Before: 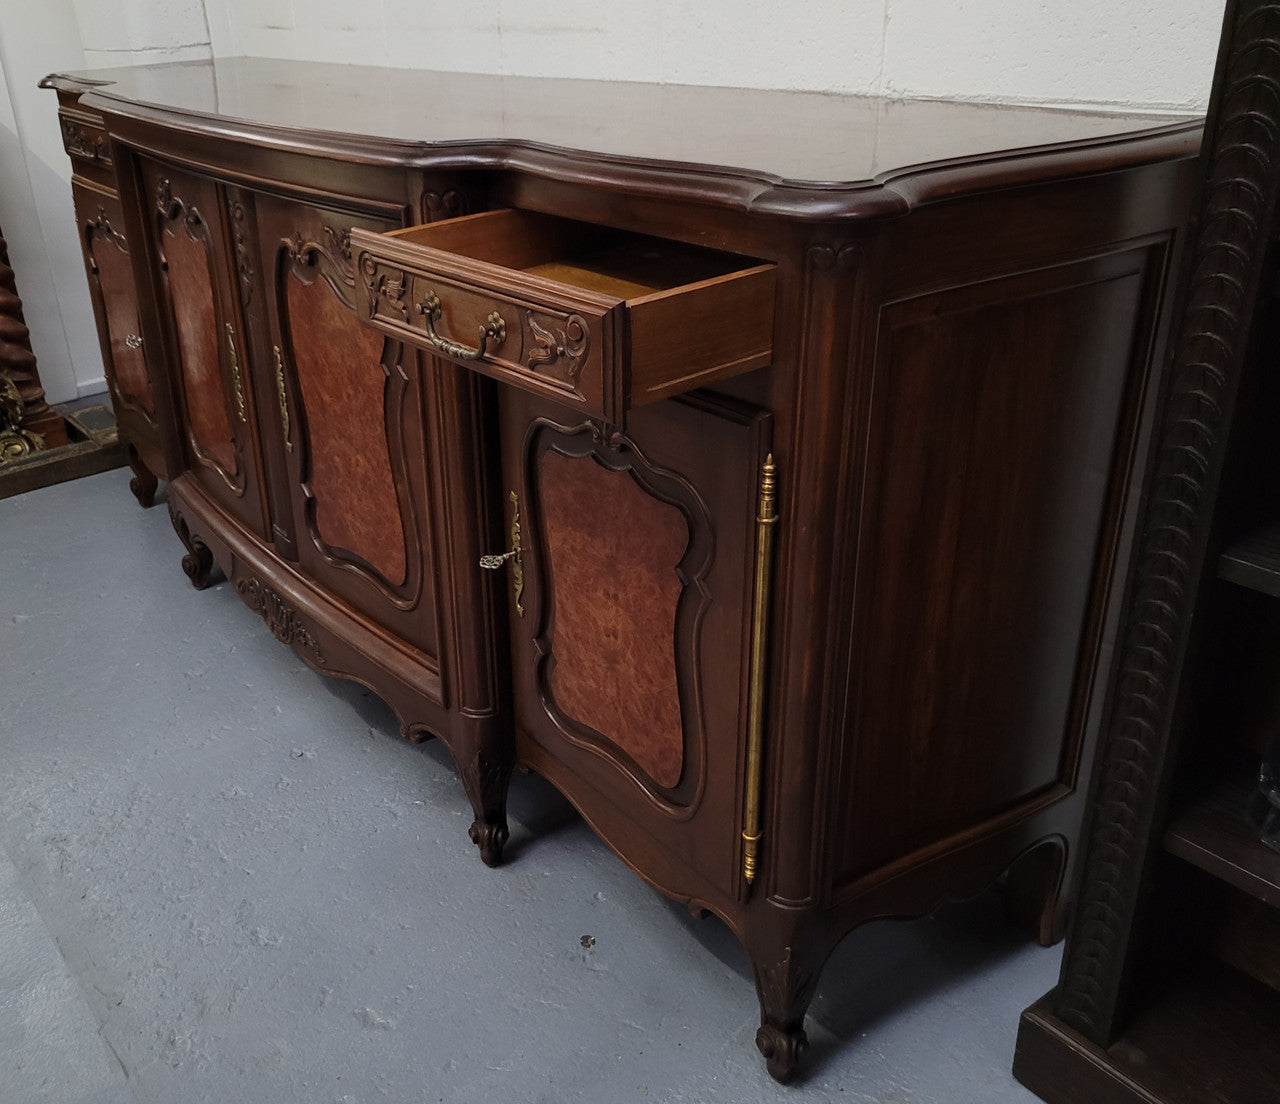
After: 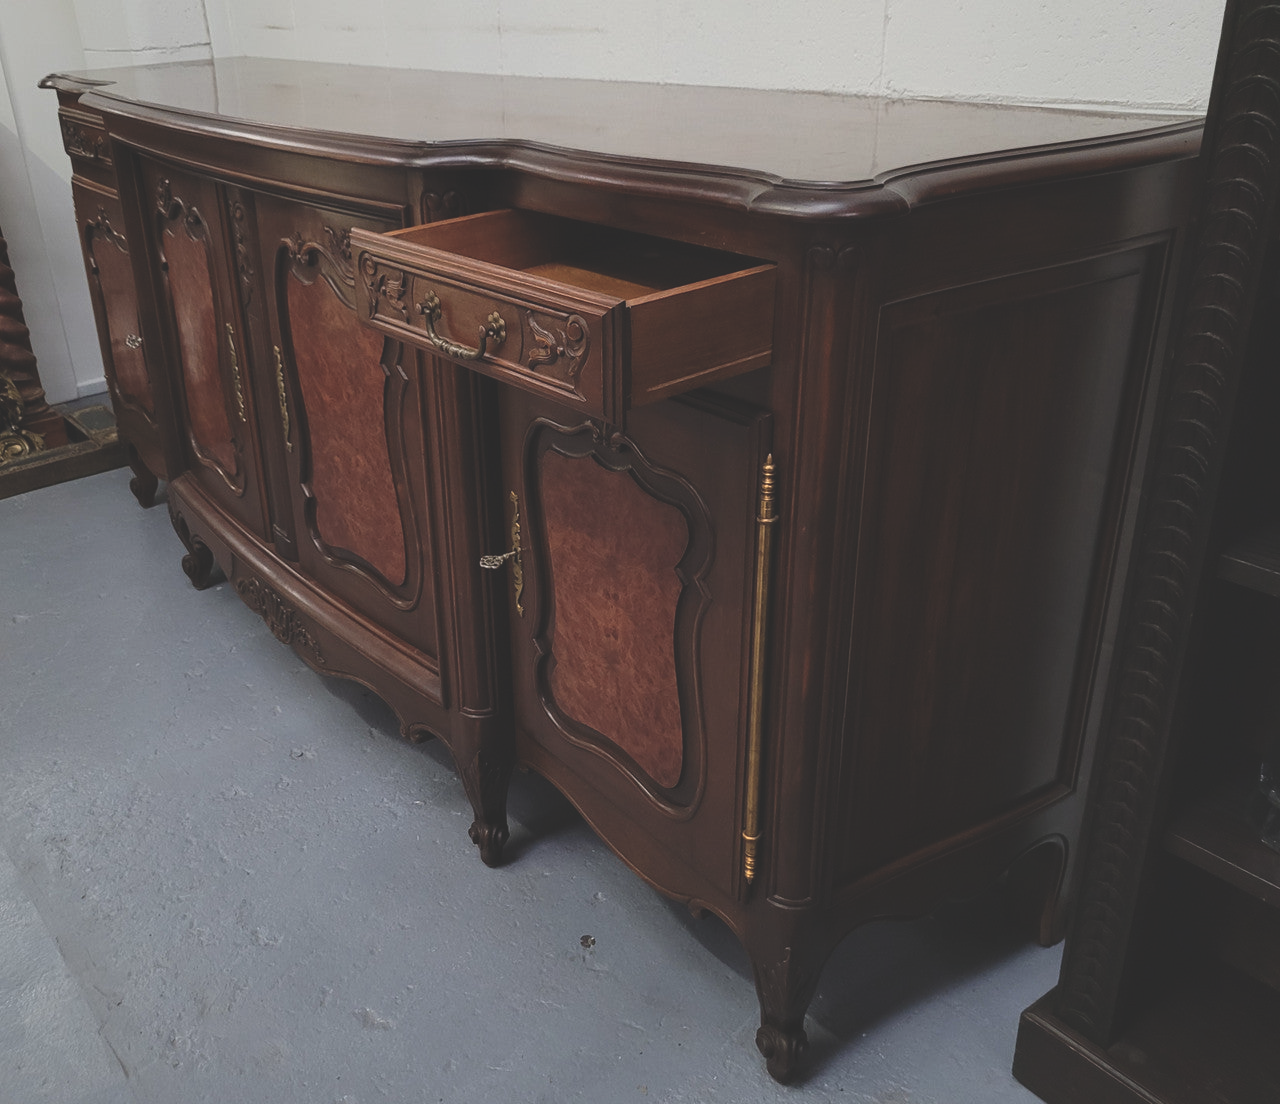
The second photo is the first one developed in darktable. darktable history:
exposure: black level correction -0.026, exposure -0.119 EV, compensate highlight preservation false
color zones: curves: ch1 [(0, 0.469) (0.072, 0.457) (0.243, 0.494) (0.429, 0.5) (0.571, 0.5) (0.714, 0.5) (0.857, 0.5) (1, 0.469)]; ch2 [(0, 0.499) (0.143, 0.467) (0.242, 0.436) (0.429, 0.493) (0.571, 0.5) (0.714, 0.5) (0.857, 0.5) (1, 0.499)]
